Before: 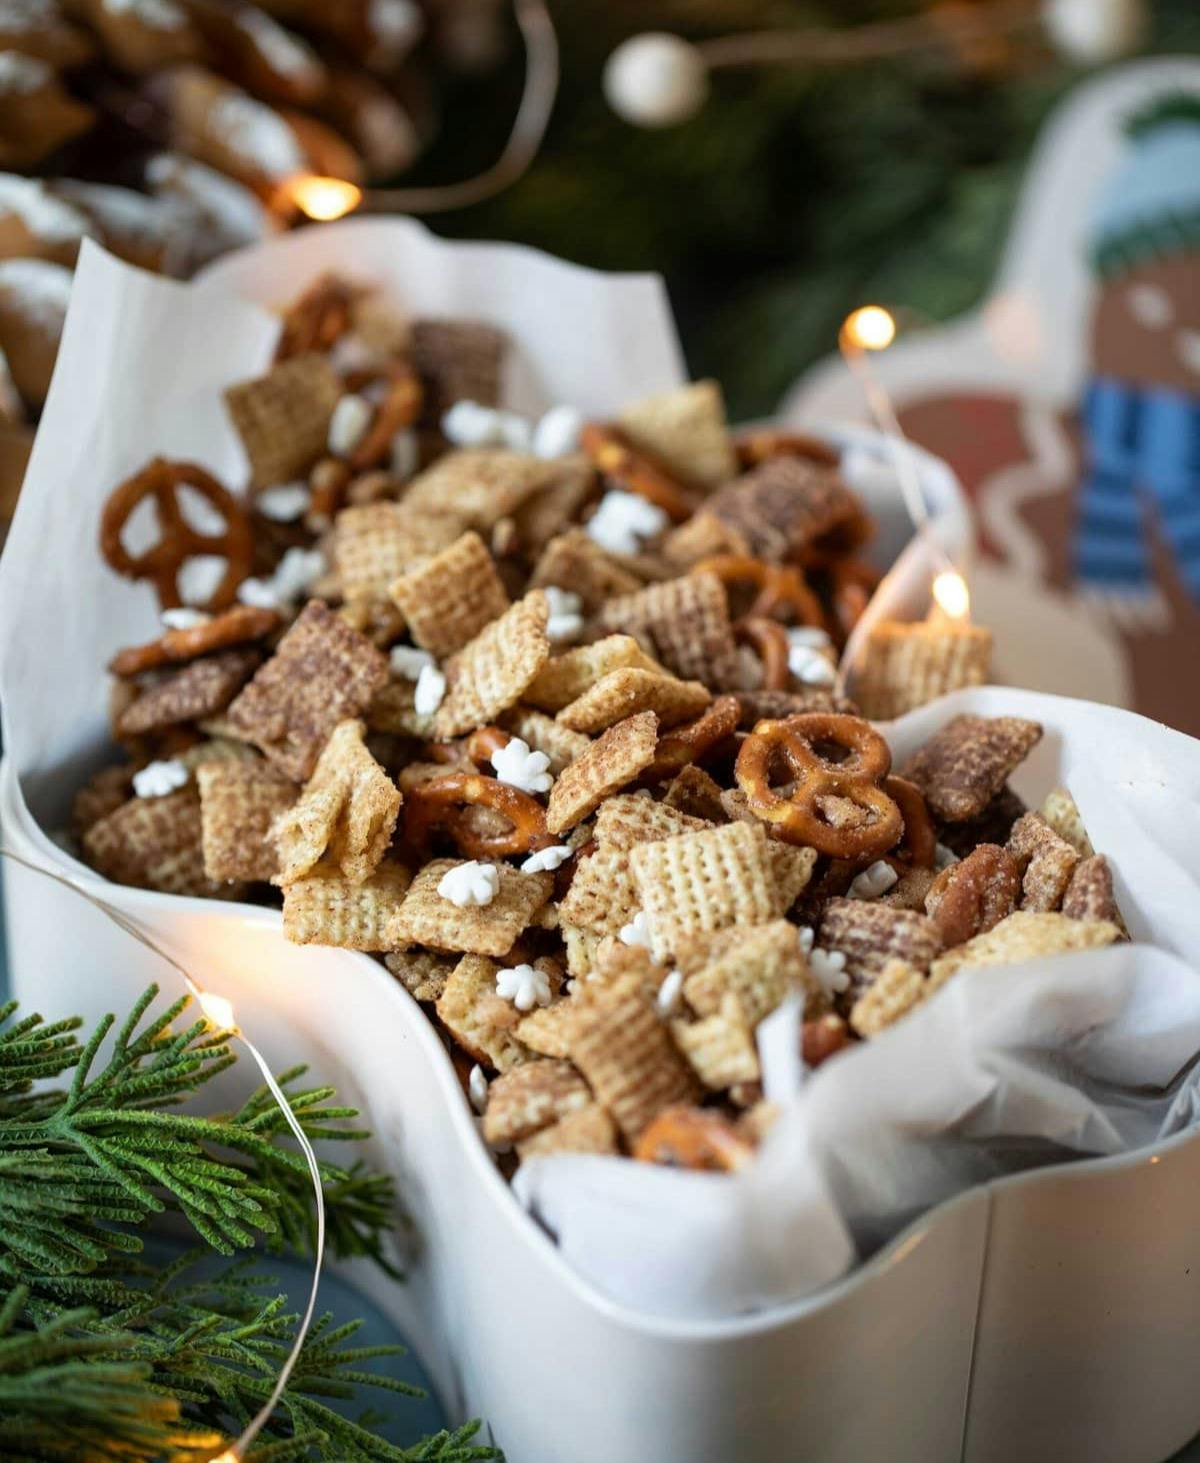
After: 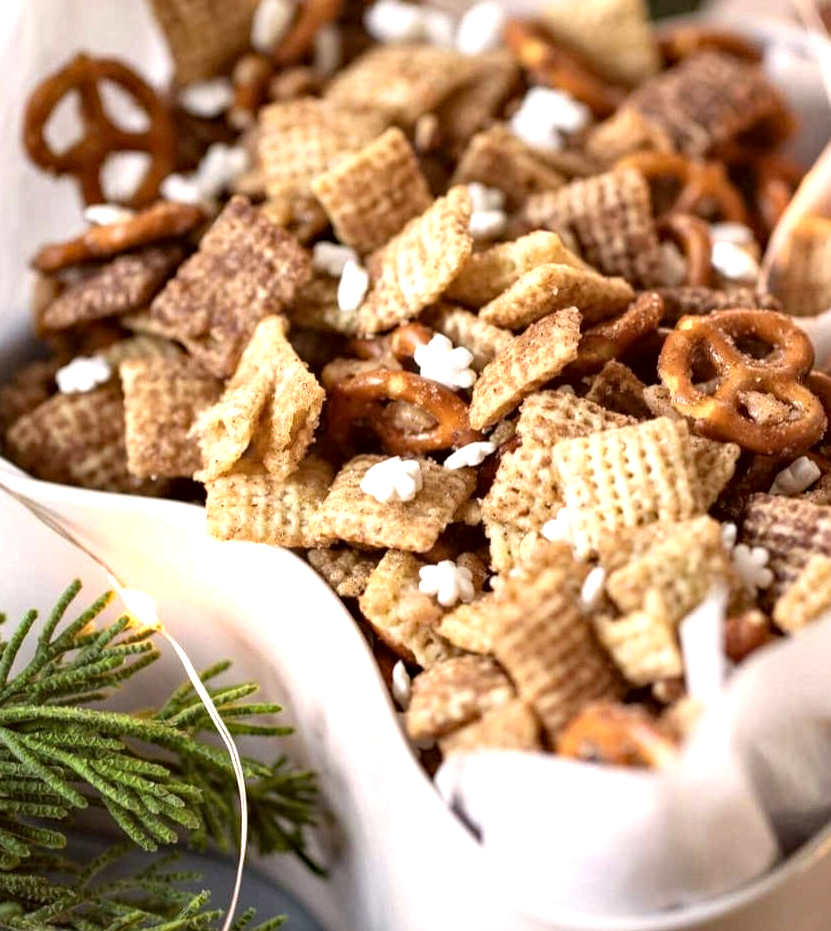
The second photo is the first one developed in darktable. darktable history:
crop: left 6.488%, top 27.668%, right 24.183%, bottom 8.656%
color correction: highlights a* 10.21, highlights b* 9.79, shadows a* 8.61, shadows b* 7.88, saturation 0.8
exposure: exposure 0.648 EV, compensate highlight preservation false
haze removal: compatibility mode true, adaptive false
